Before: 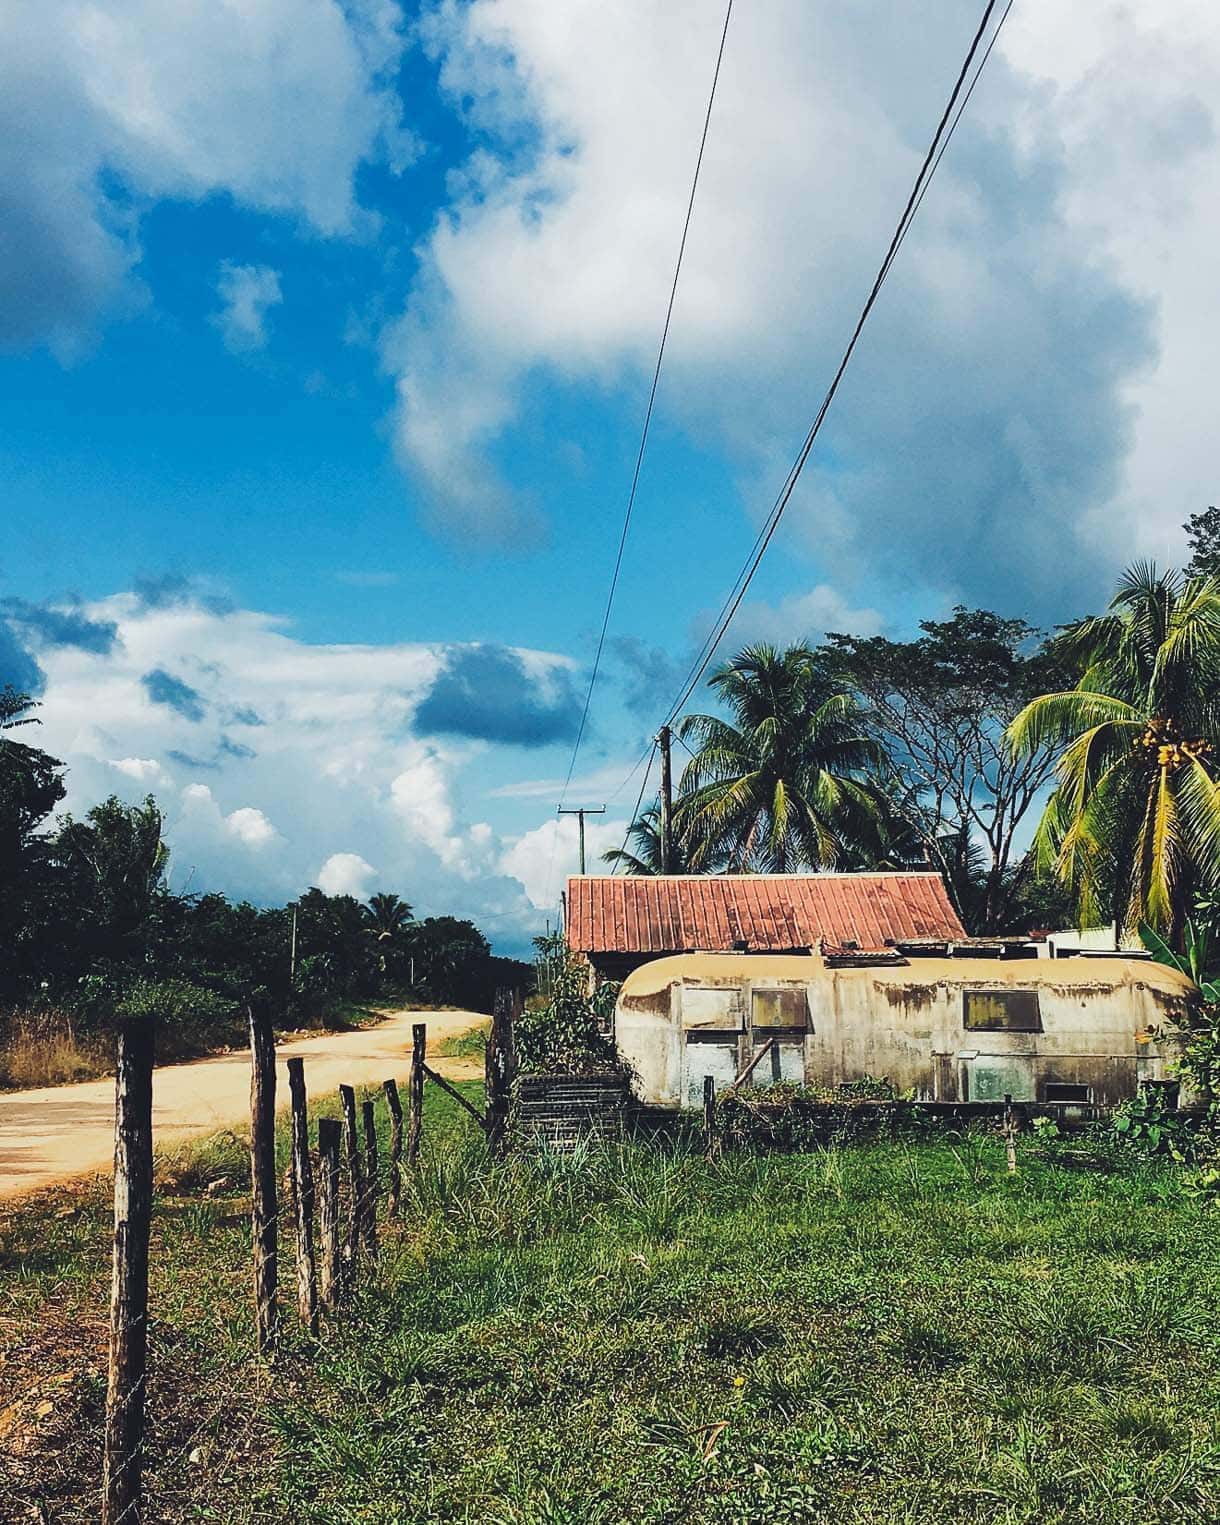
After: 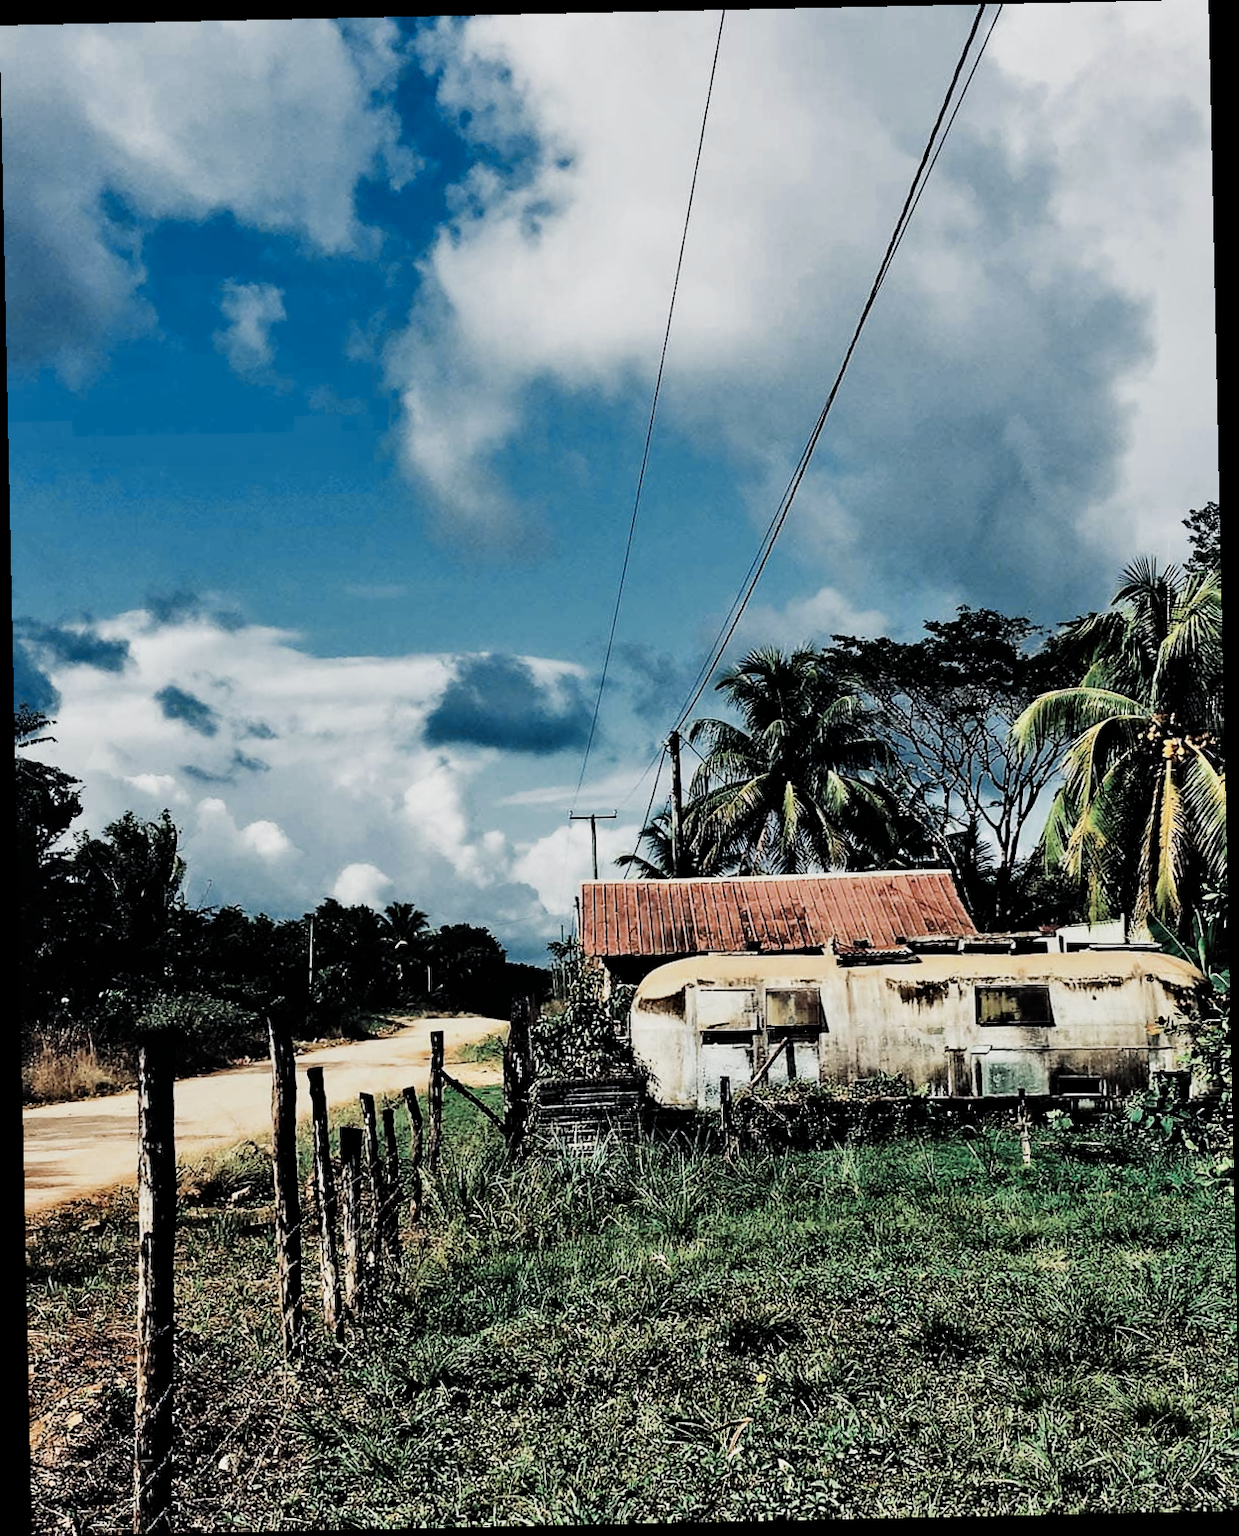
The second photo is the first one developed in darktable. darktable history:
rotate and perspective: rotation -1.24°, automatic cropping off
color zones: curves: ch0 [(0, 0.5) (0.125, 0.4) (0.25, 0.5) (0.375, 0.4) (0.5, 0.4) (0.625, 0.35) (0.75, 0.35) (0.875, 0.5)]; ch1 [(0, 0.35) (0.125, 0.45) (0.25, 0.35) (0.375, 0.35) (0.5, 0.35) (0.625, 0.35) (0.75, 0.45) (0.875, 0.35)]; ch2 [(0, 0.6) (0.125, 0.5) (0.25, 0.5) (0.375, 0.6) (0.5, 0.6) (0.625, 0.5) (0.75, 0.5) (0.875, 0.5)]
contrast equalizer: y [[0.513, 0.565, 0.608, 0.562, 0.512, 0.5], [0.5 ×6], [0.5, 0.5, 0.5, 0.528, 0.598, 0.658], [0 ×6], [0 ×6]]
filmic rgb: black relative exposure -5 EV, hardness 2.88, contrast 1.4, highlights saturation mix -30%
